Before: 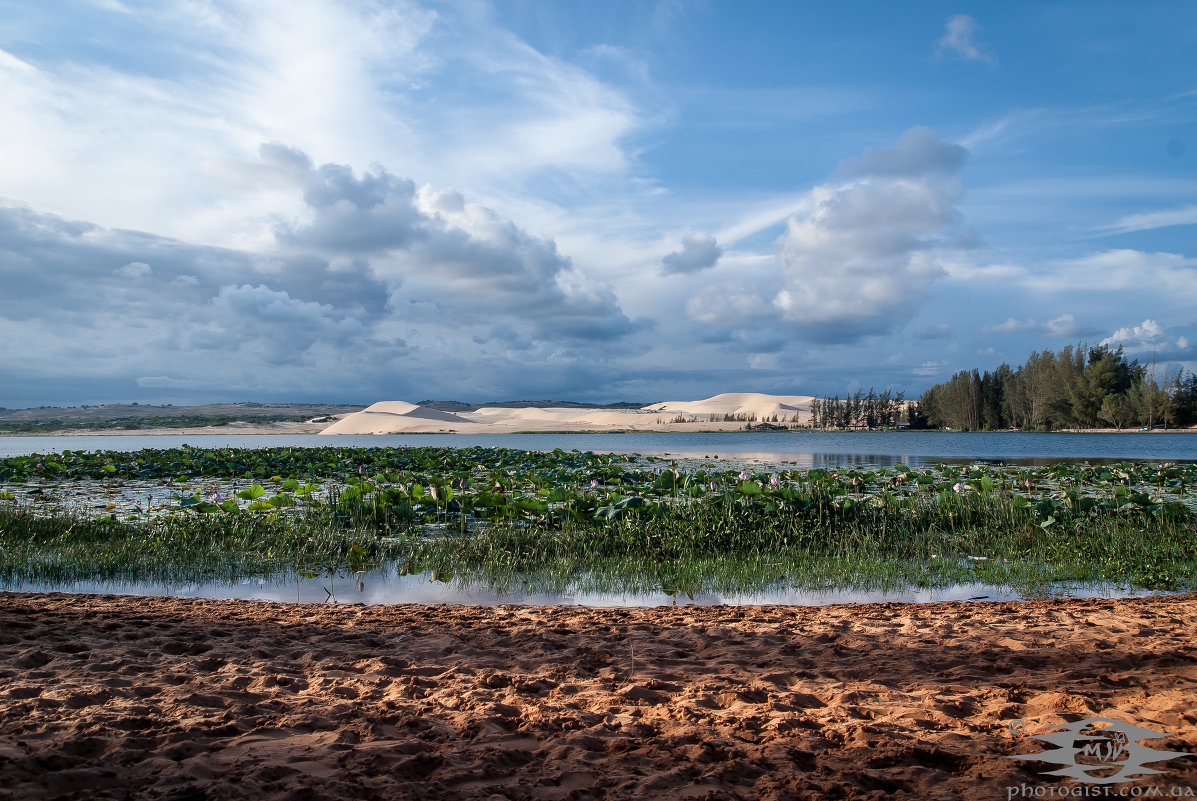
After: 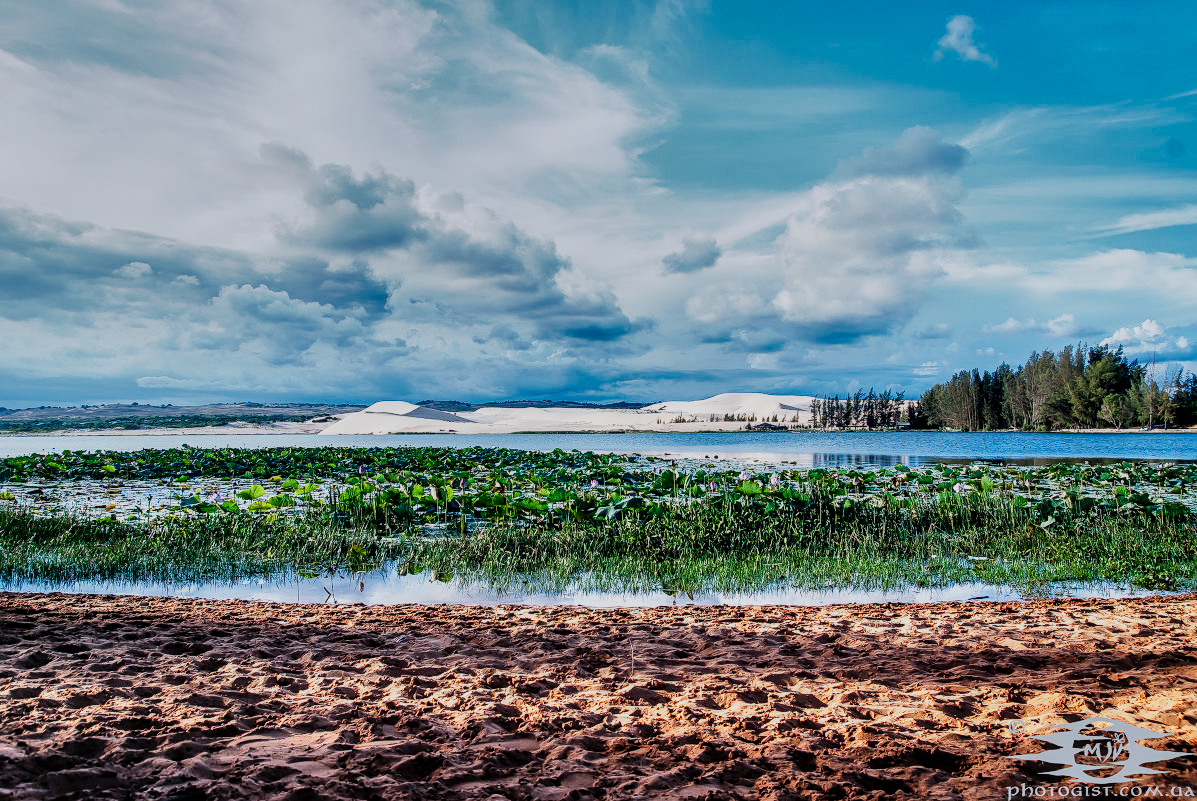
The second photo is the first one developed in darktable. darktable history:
shadows and highlights: shadows 80.97, white point adjustment -8.89, highlights -61.38, soften with gaussian
color calibration: x 0.37, y 0.382, temperature 4319.06 K
sharpen: amount 0.217
local contrast: on, module defaults
base curve: curves: ch0 [(0, 0) (0, 0.001) (0.001, 0.001) (0.004, 0.002) (0.007, 0.004) (0.015, 0.013) (0.033, 0.045) (0.052, 0.096) (0.075, 0.17) (0.099, 0.241) (0.163, 0.42) (0.219, 0.55) (0.259, 0.616) (0.327, 0.722) (0.365, 0.765) (0.522, 0.873) (0.547, 0.881) (0.689, 0.919) (0.826, 0.952) (1, 1)], preserve colors none
